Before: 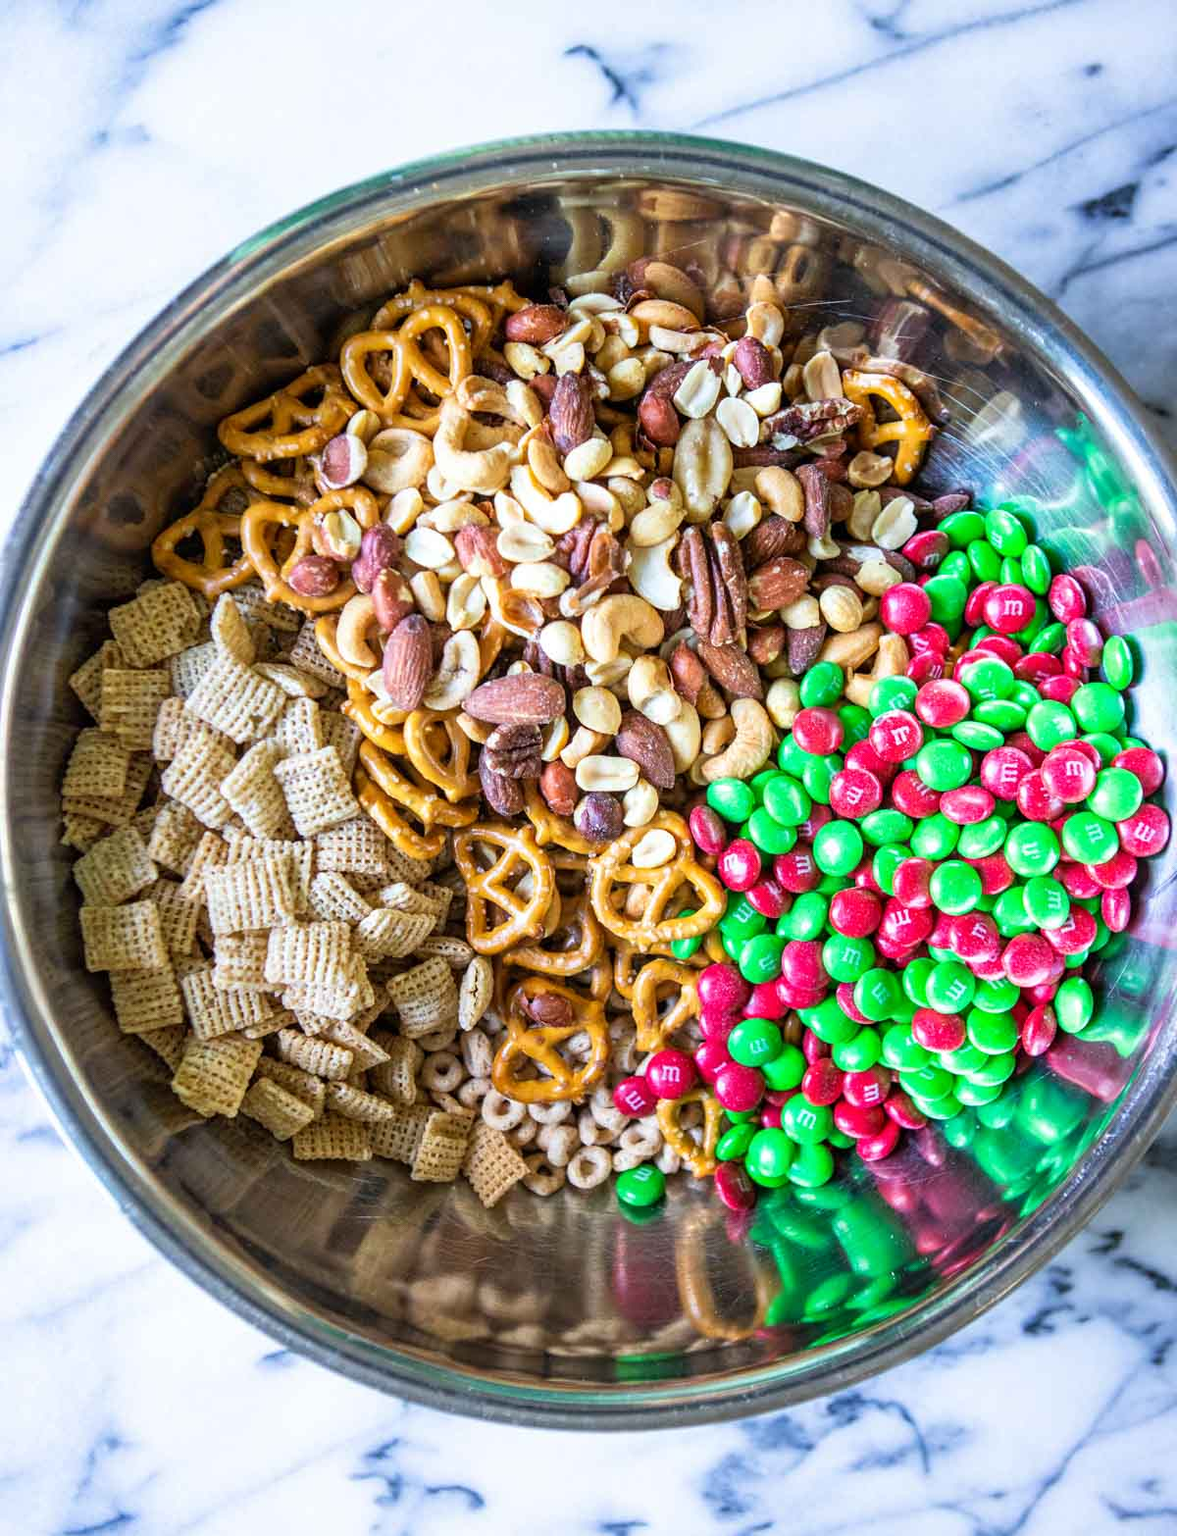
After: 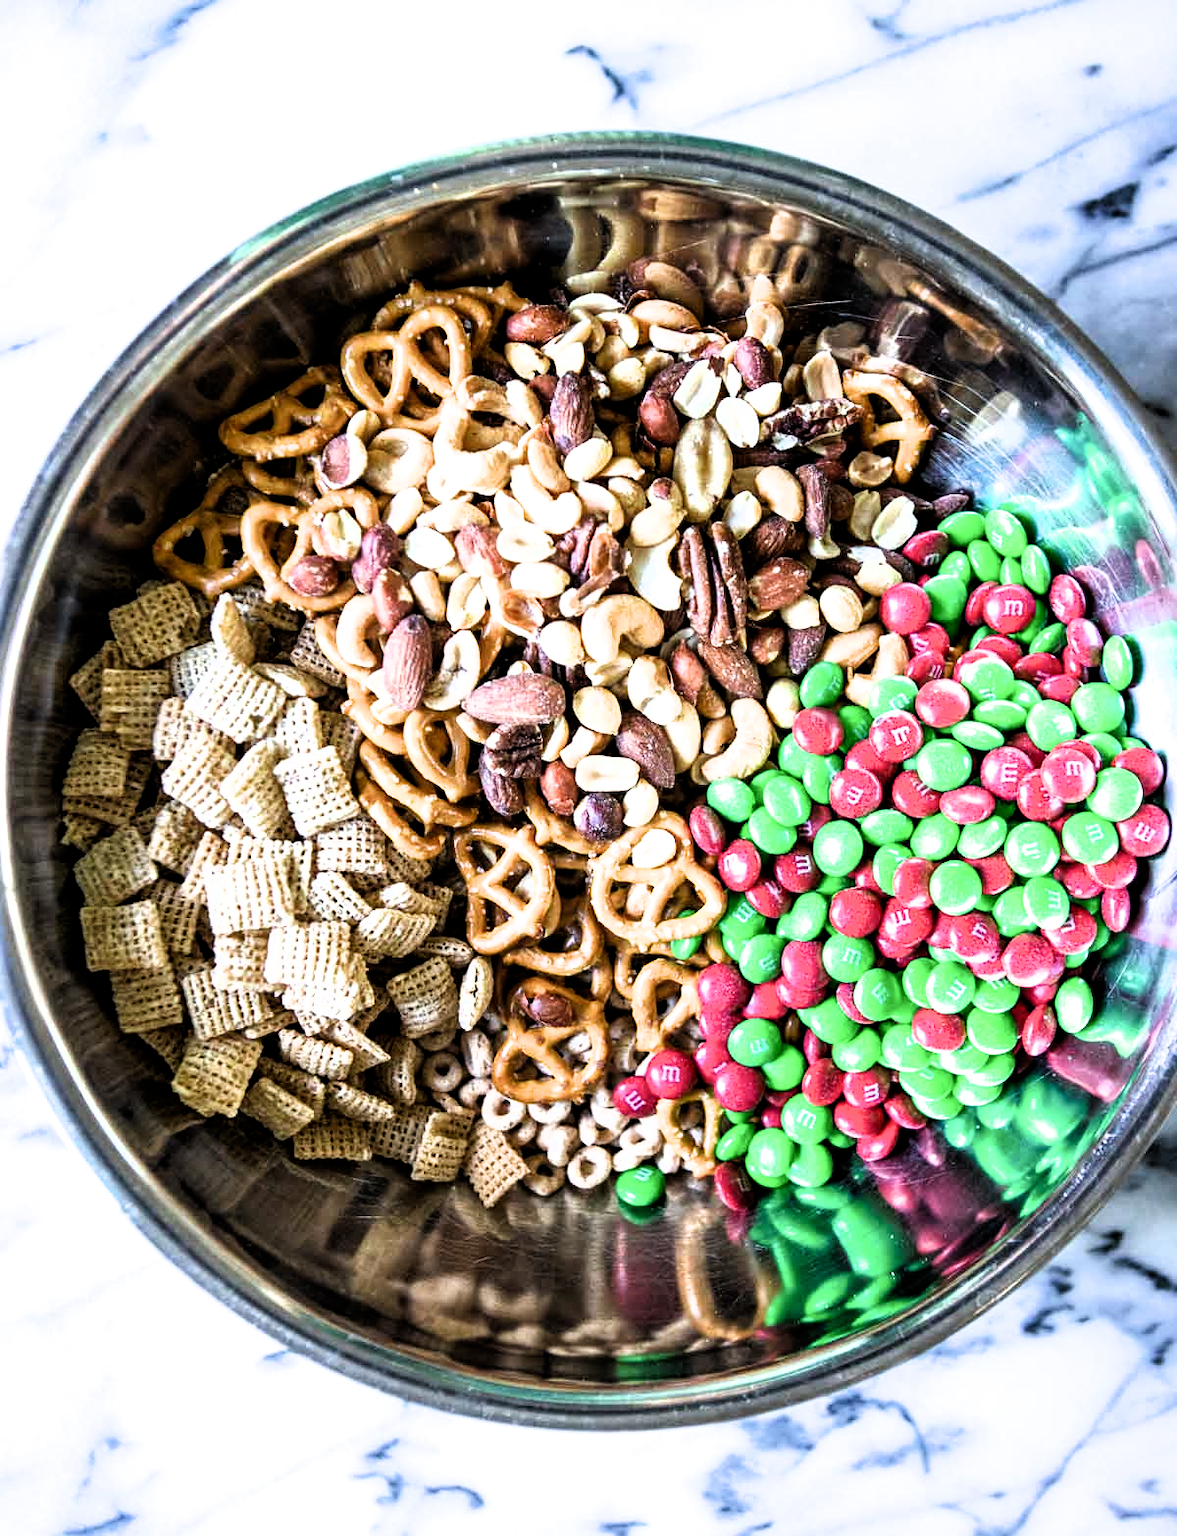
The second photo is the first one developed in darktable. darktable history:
filmic rgb: black relative exposure -8.26 EV, white relative exposure 2.24 EV, hardness 7.04, latitude 84.9%, contrast 1.698, highlights saturation mix -4.36%, shadows ↔ highlights balance -1.98%, iterations of high-quality reconstruction 0
